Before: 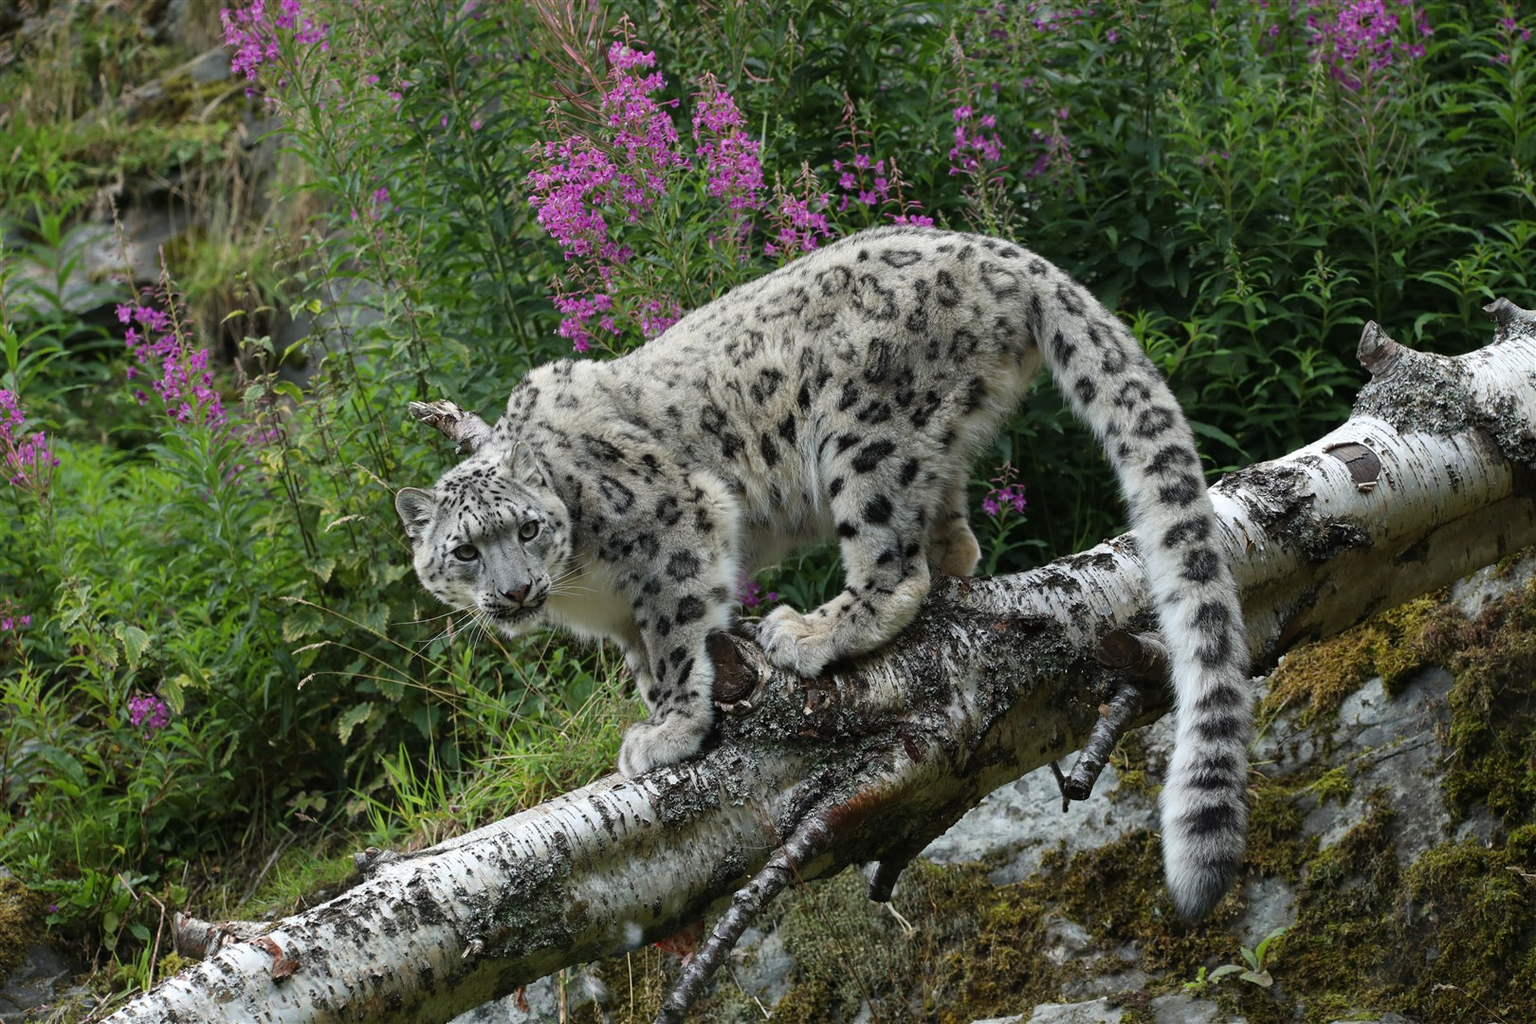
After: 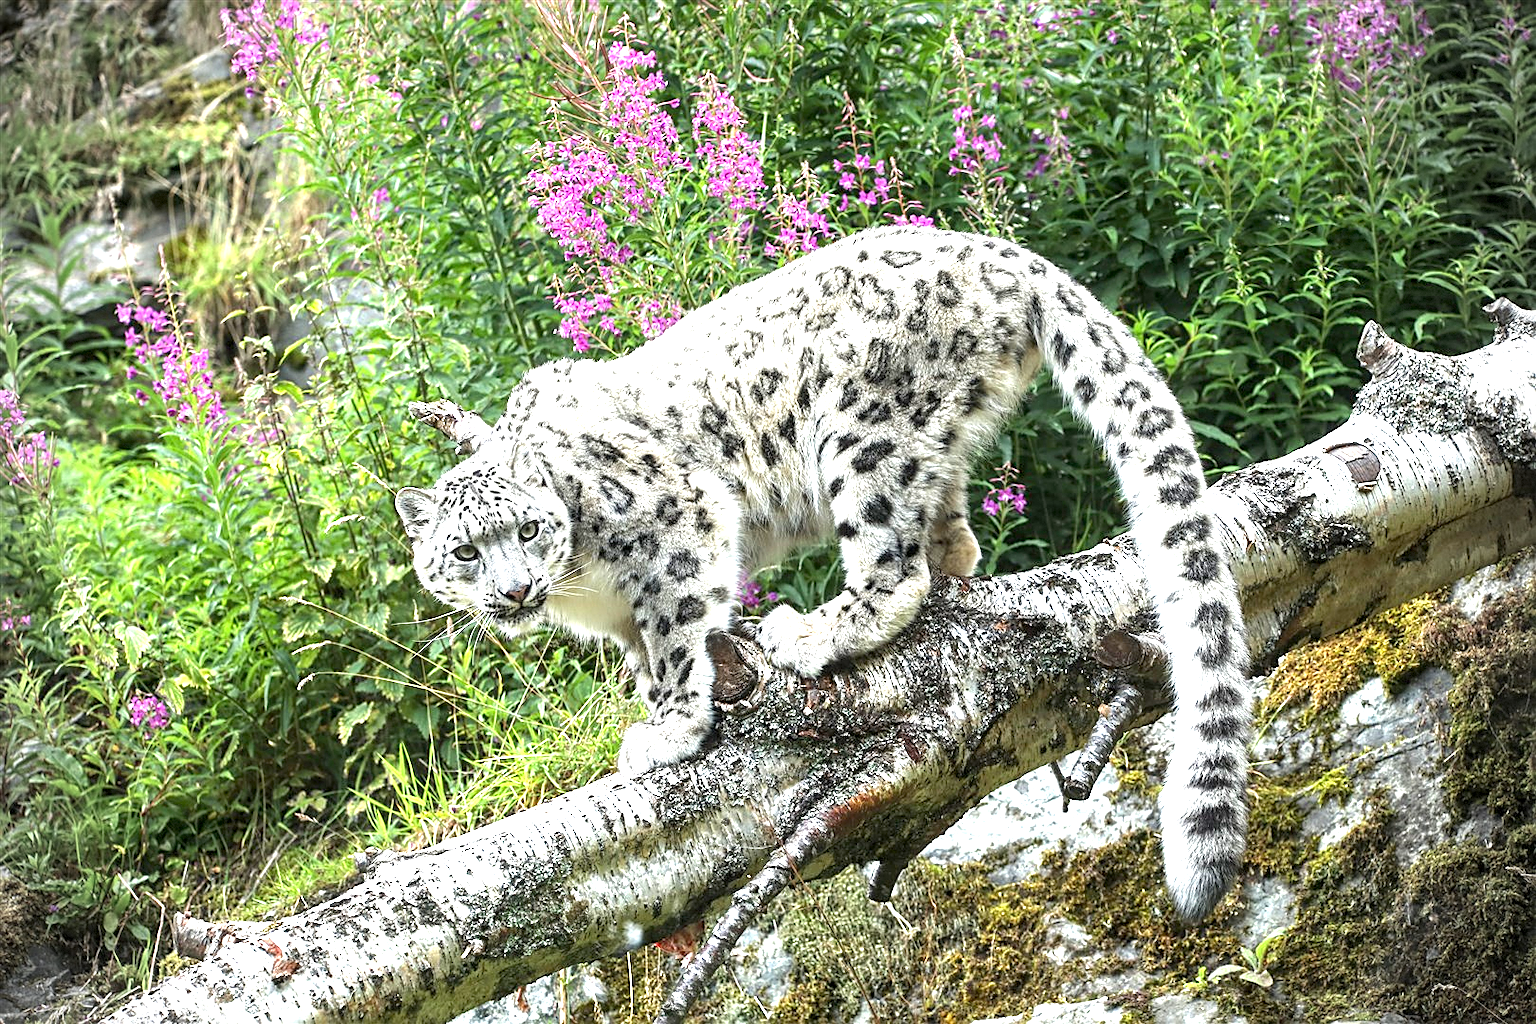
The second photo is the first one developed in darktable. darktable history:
tone equalizer: edges refinement/feathering 500, mask exposure compensation -1.57 EV, preserve details no
sharpen: on, module defaults
vignetting: fall-off radius 32.23%, dithering 8-bit output
exposure: black level correction 0.002, exposure 1.991 EV, compensate highlight preservation false
local contrast: on, module defaults
